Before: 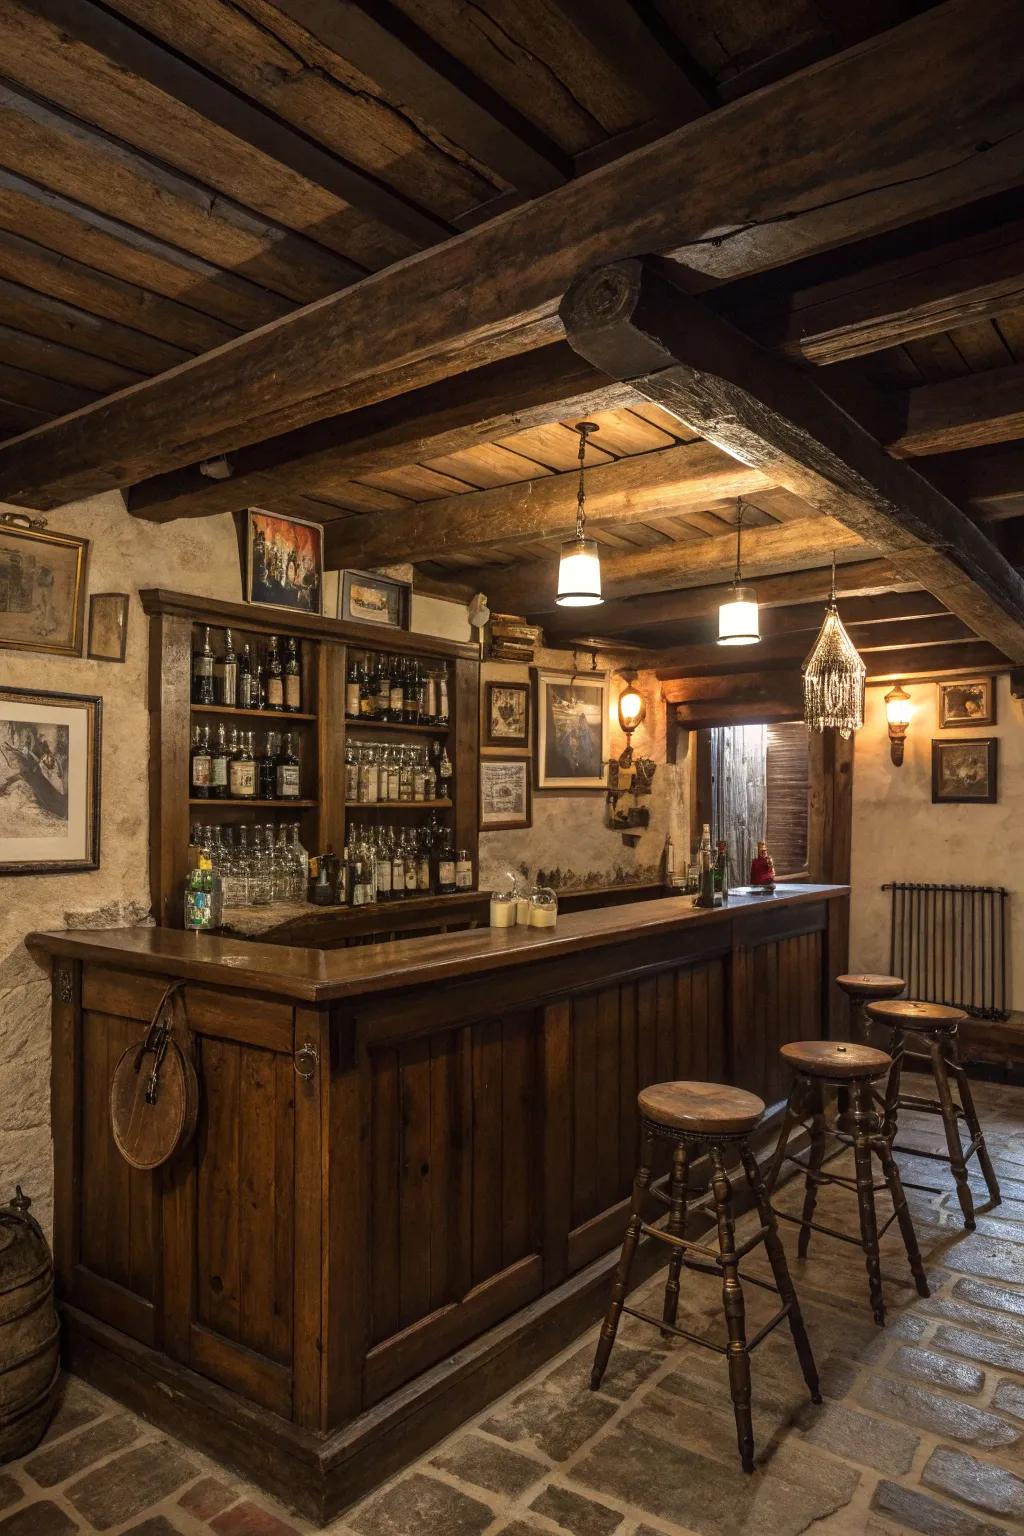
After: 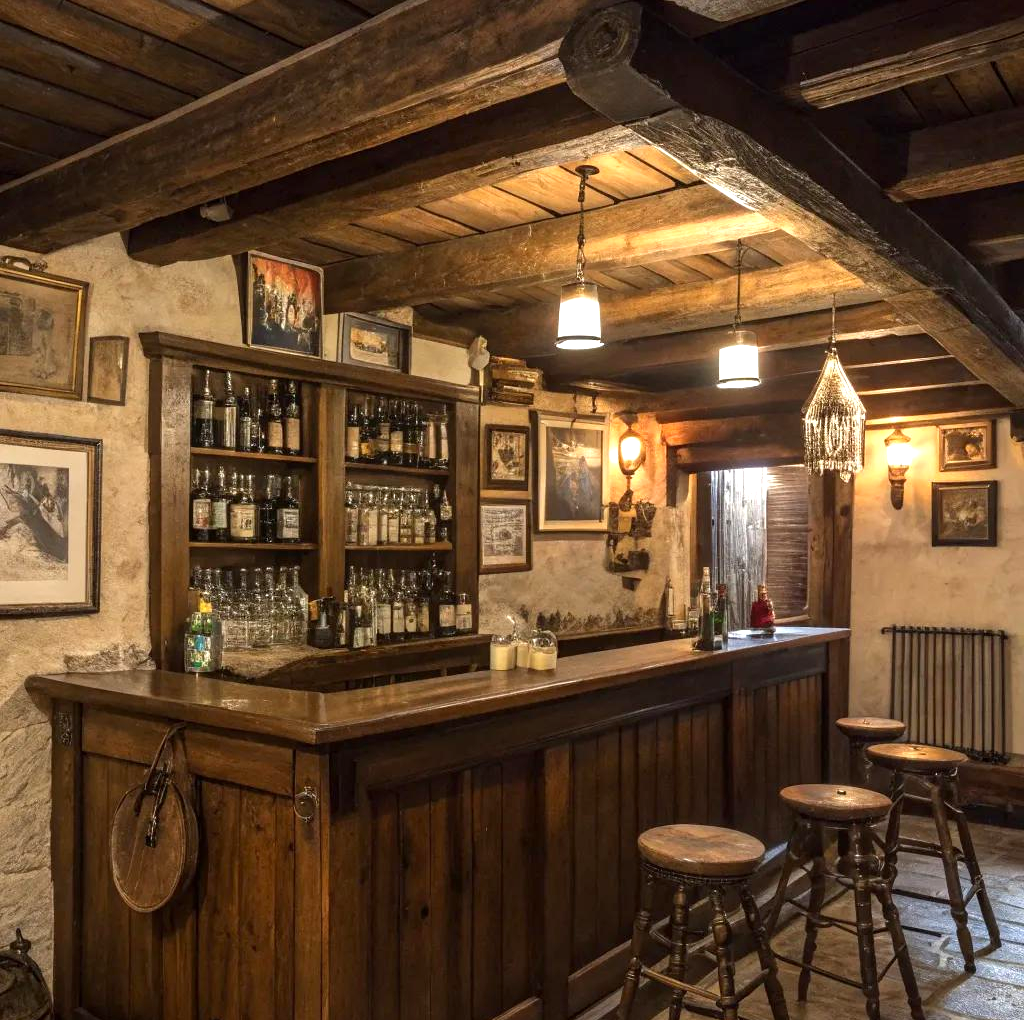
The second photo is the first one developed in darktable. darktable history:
exposure: black level correction 0.001, exposure 0.498 EV, compensate highlight preservation false
crop: top 16.772%, bottom 16.765%
